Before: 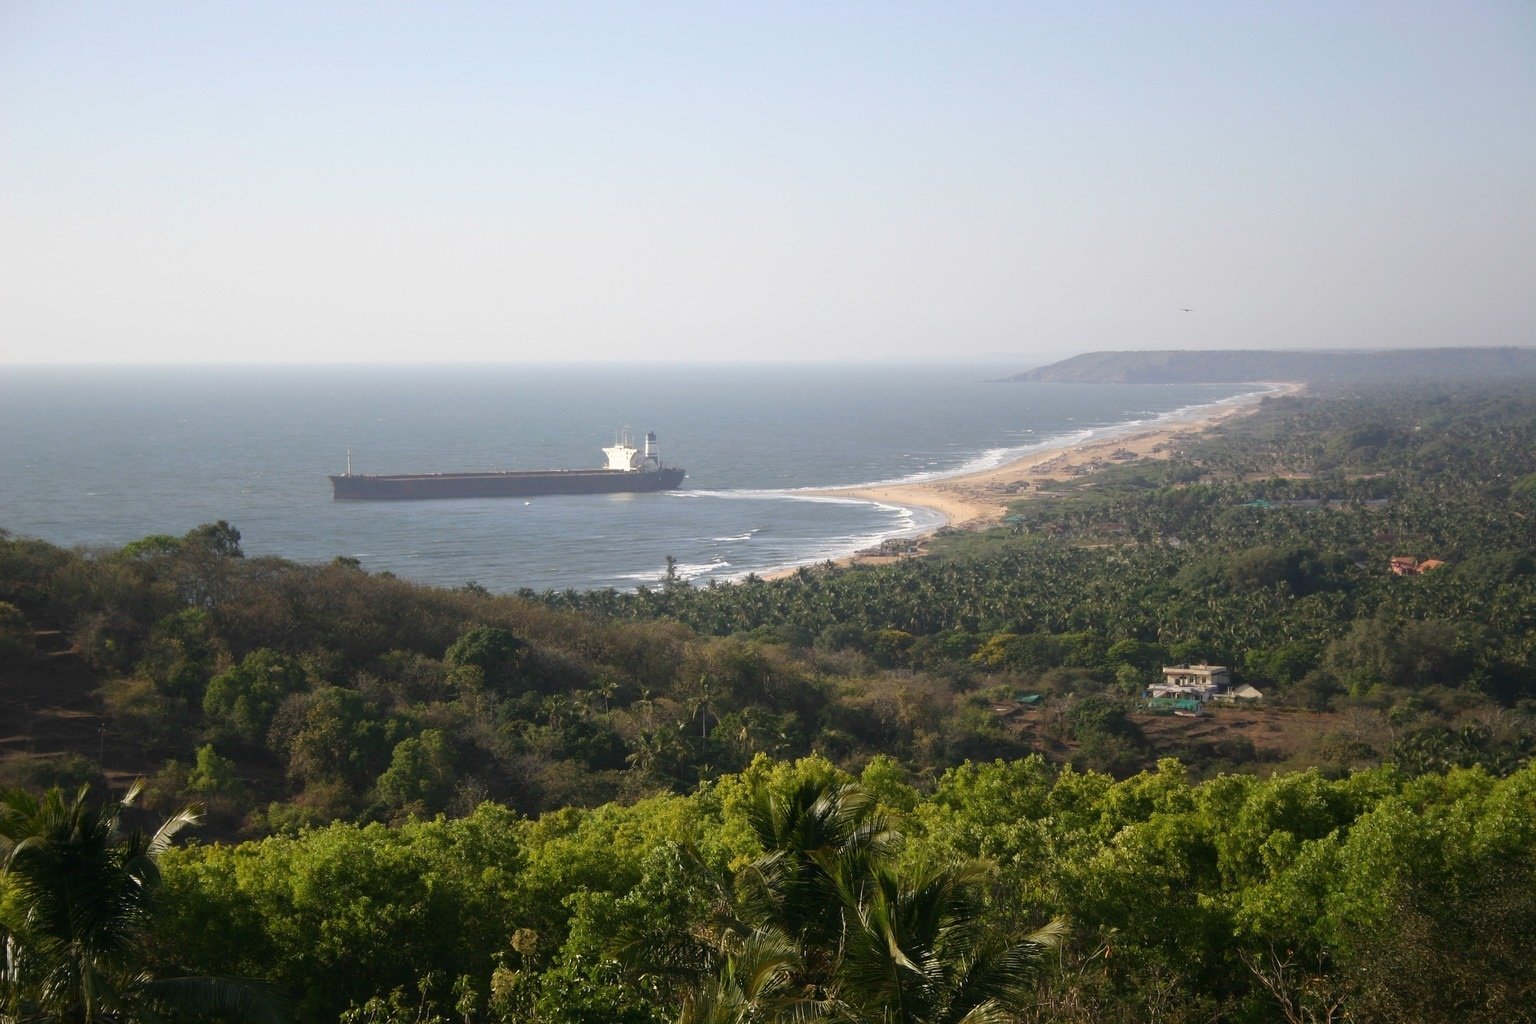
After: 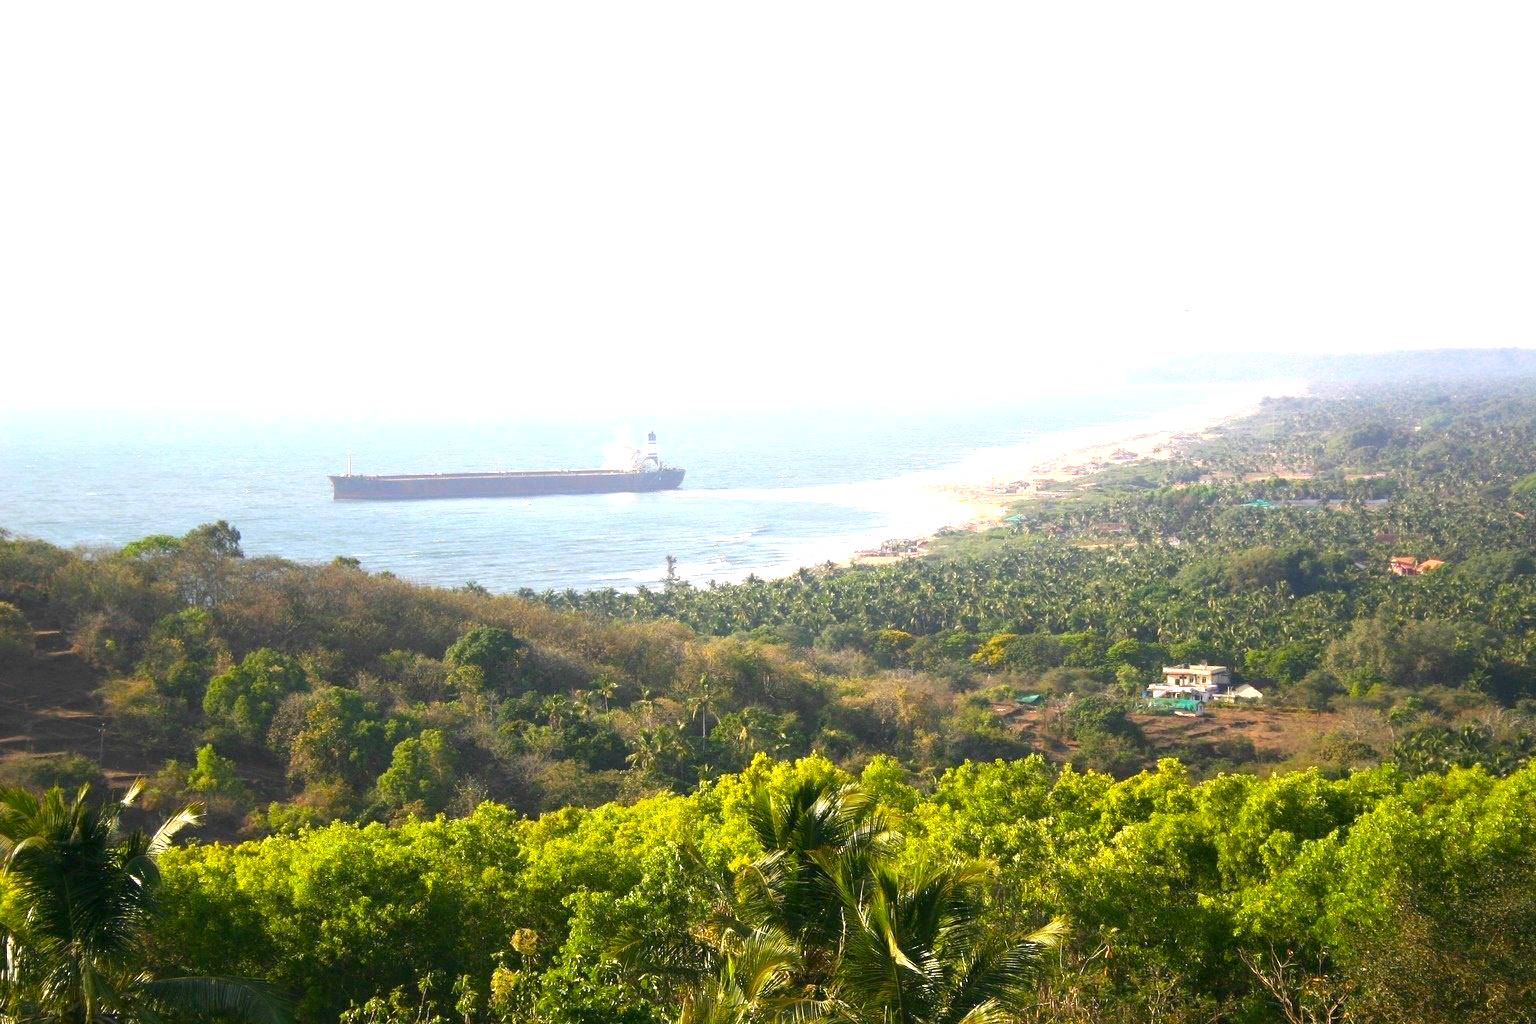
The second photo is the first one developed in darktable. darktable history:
color balance rgb: perceptual saturation grading › global saturation 20%, global vibrance 20%
exposure: black level correction 0.001, exposure 1.646 EV, compensate exposure bias true, compensate highlight preservation false
